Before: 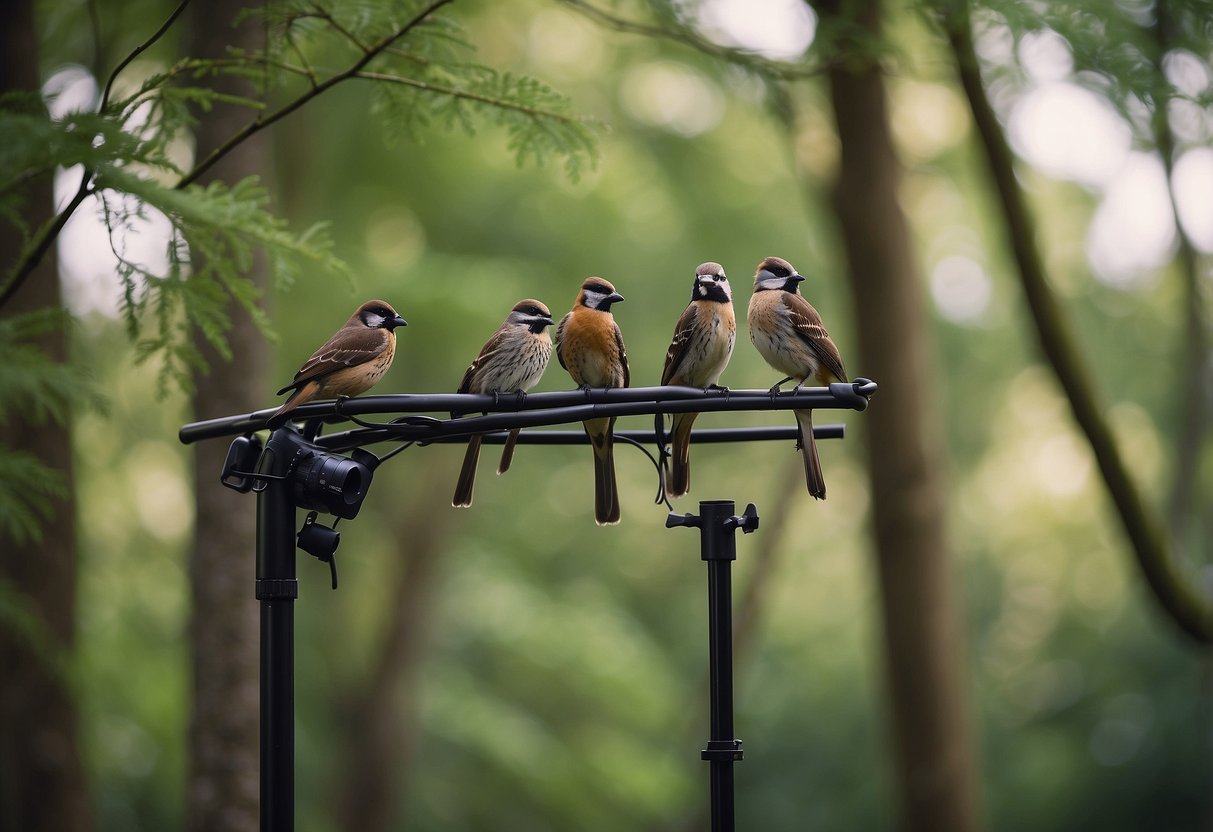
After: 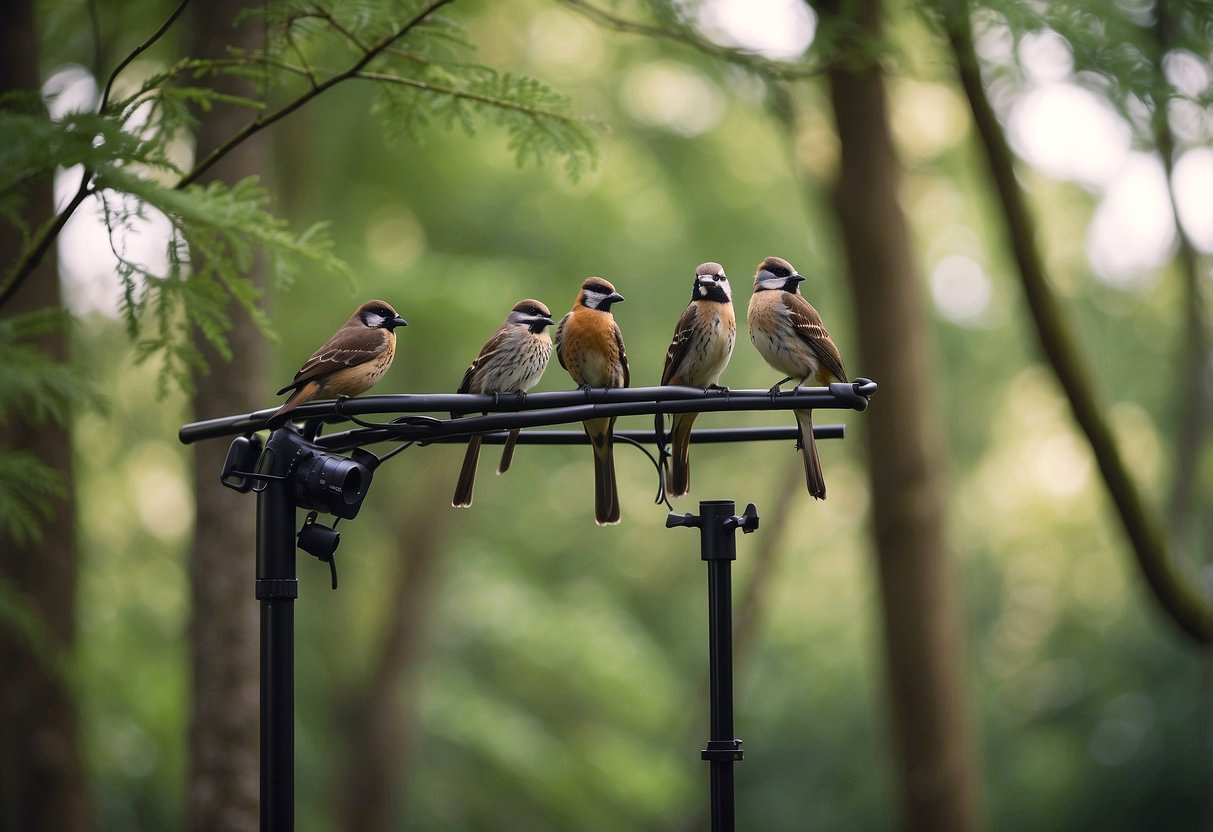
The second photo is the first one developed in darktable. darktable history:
levels: levels [0, 0.476, 0.951]
